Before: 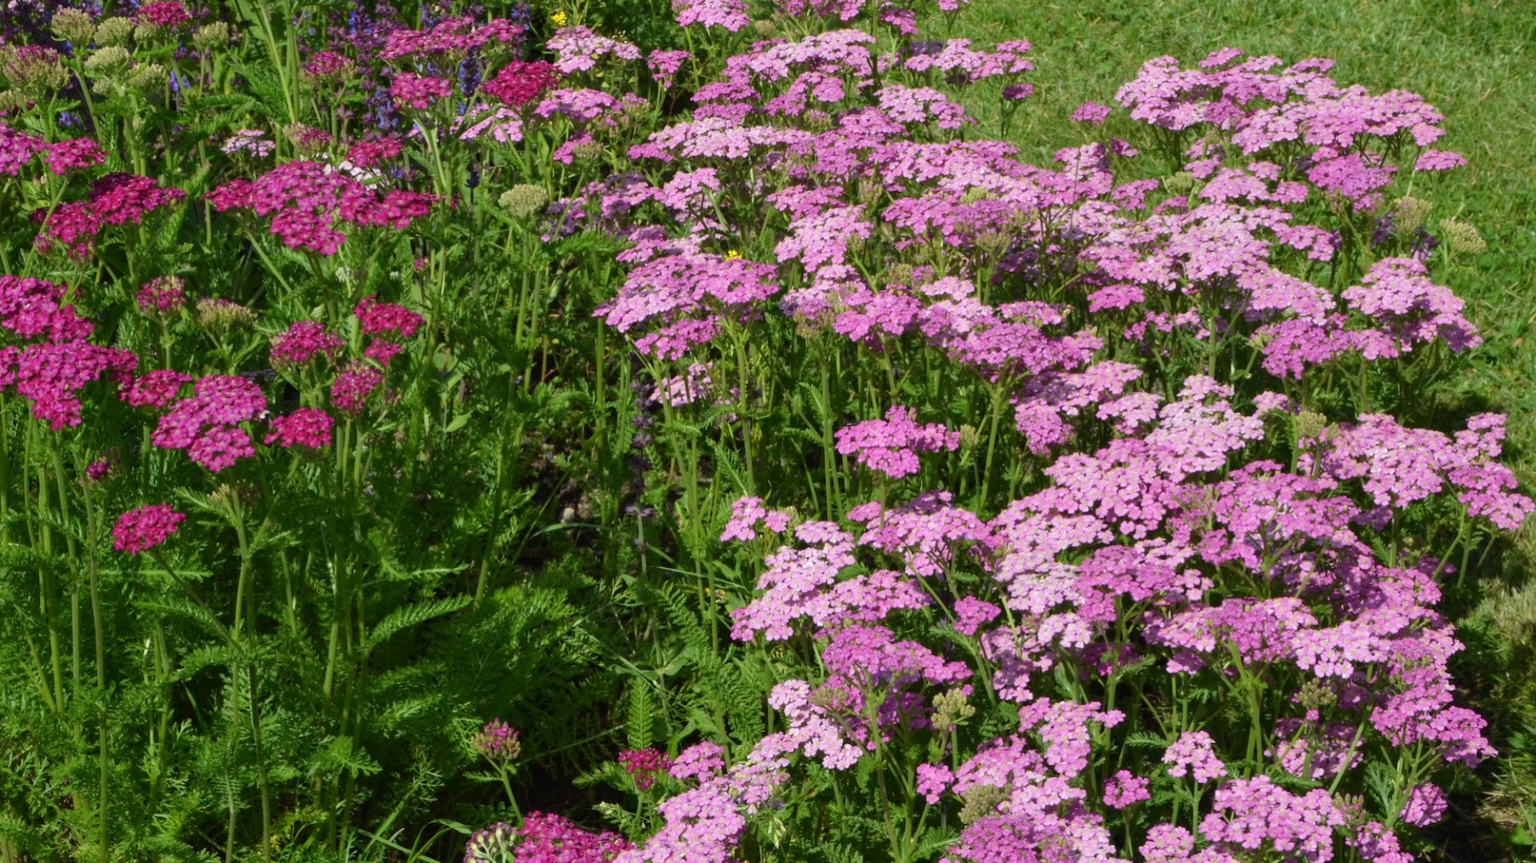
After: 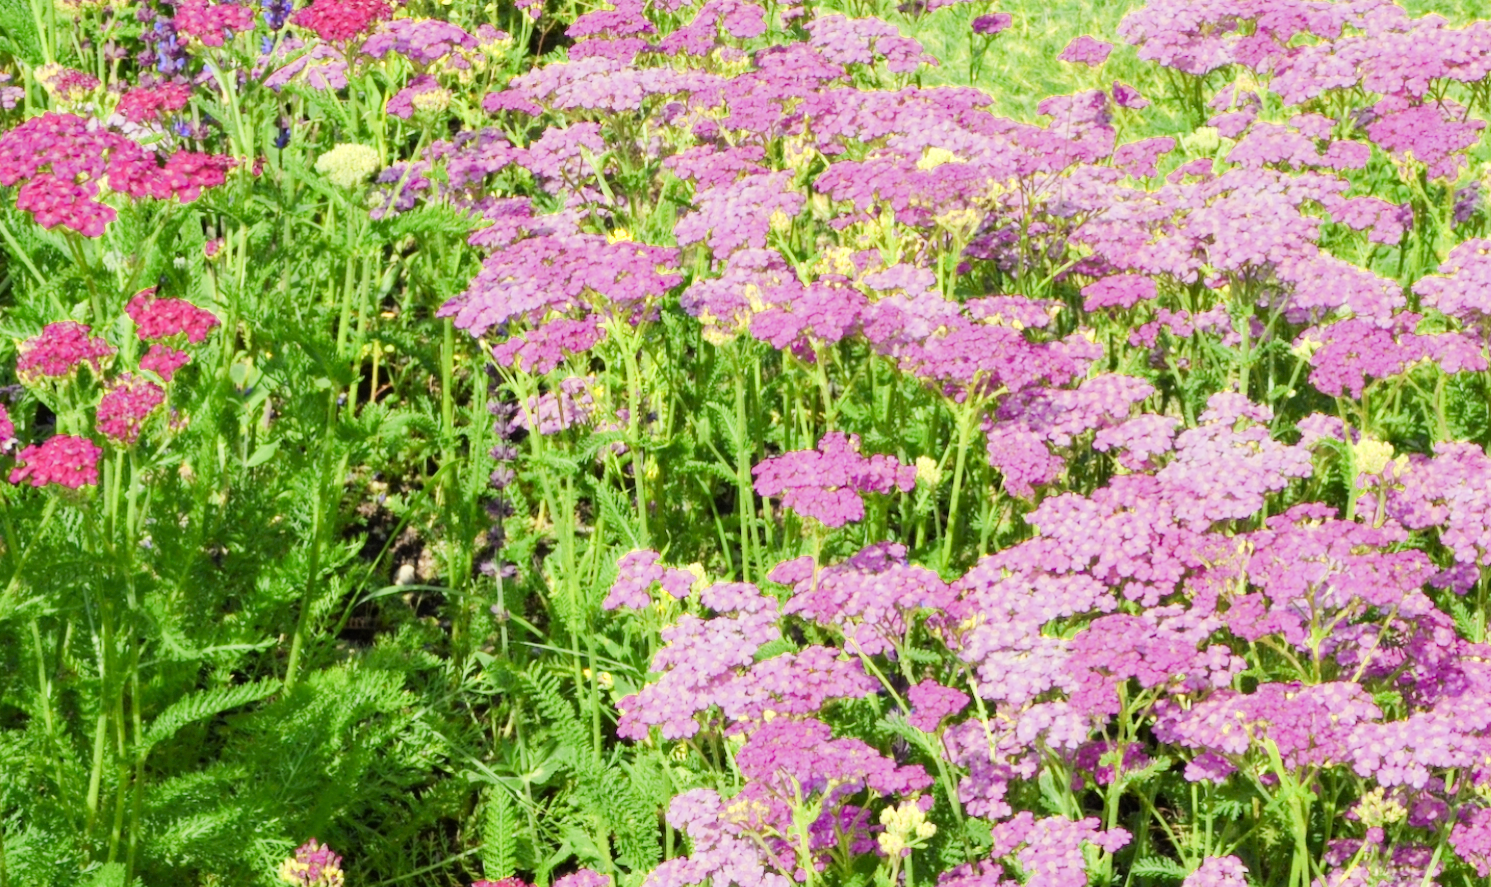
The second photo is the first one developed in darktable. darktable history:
crop: left 16.709%, top 8.617%, right 8.712%, bottom 12.465%
filmic rgb: black relative exposure -6.06 EV, white relative exposure 6.95 EV, hardness 2.27
exposure: exposure 2.225 EV, compensate highlight preservation false
color zones: curves: ch0 [(0, 0.485) (0.178, 0.476) (0.261, 0.623) (0.411, 0.403) (0.708, 0.603) (0.934, 0.412)]; ch1 [(0.003, 0.485) (0.149, 0.496) (0.229, 0.584) (0.326, 0.551) (0.484, 0.262) (0.757, 0.643)]
